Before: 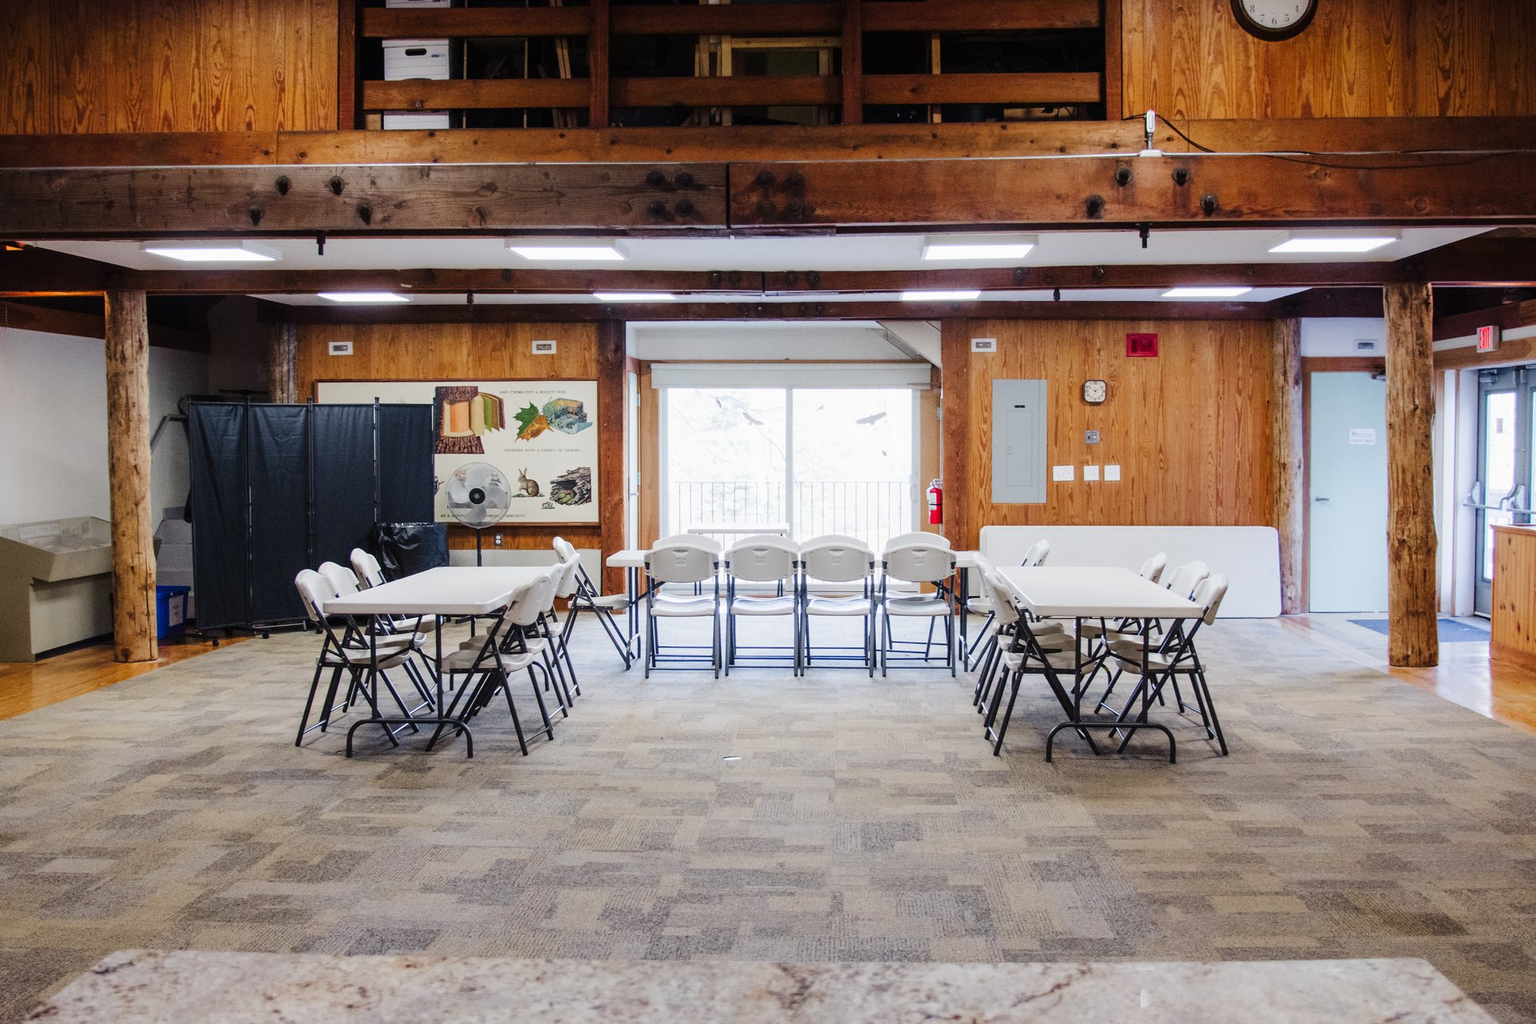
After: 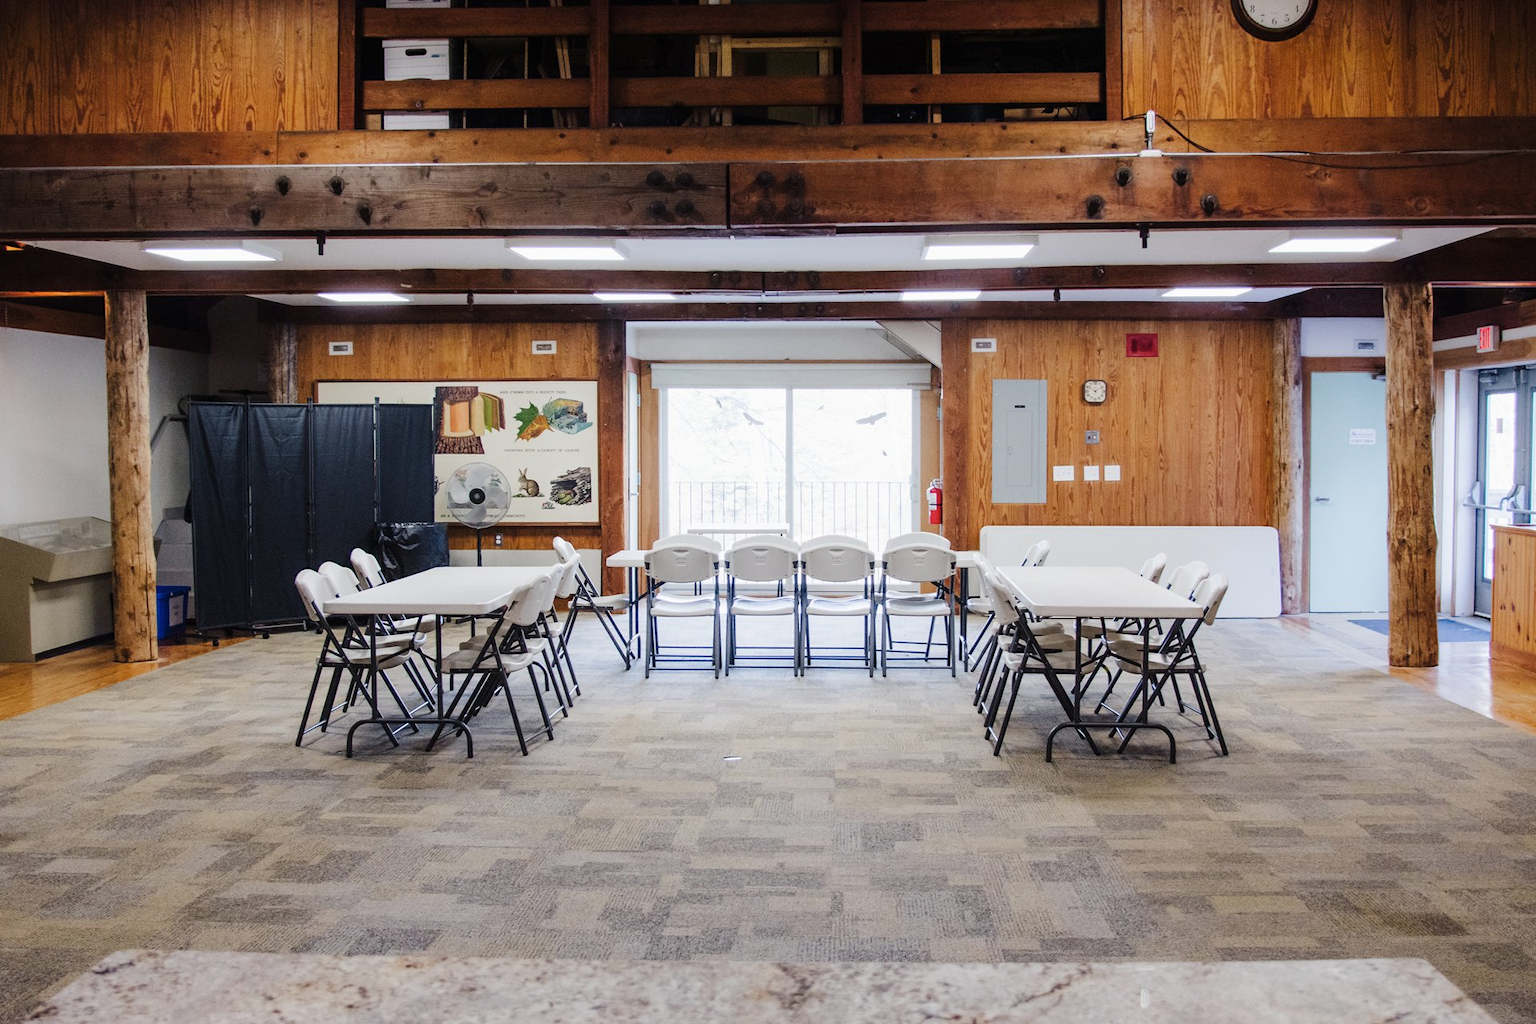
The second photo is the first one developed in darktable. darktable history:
tone curve: curves: ch1 [(0, 0) (0.108, 0.197) (0.5, 0.5) (0.681, 0.885) (1, 1)]; ch2 [(0, 0) (0.28, 0.151) (1, 1)], preserve colors none
color zones: curves: ch1 [(0.077, 0.436) (0.25, 0.5) (0.75, 0.5)]
